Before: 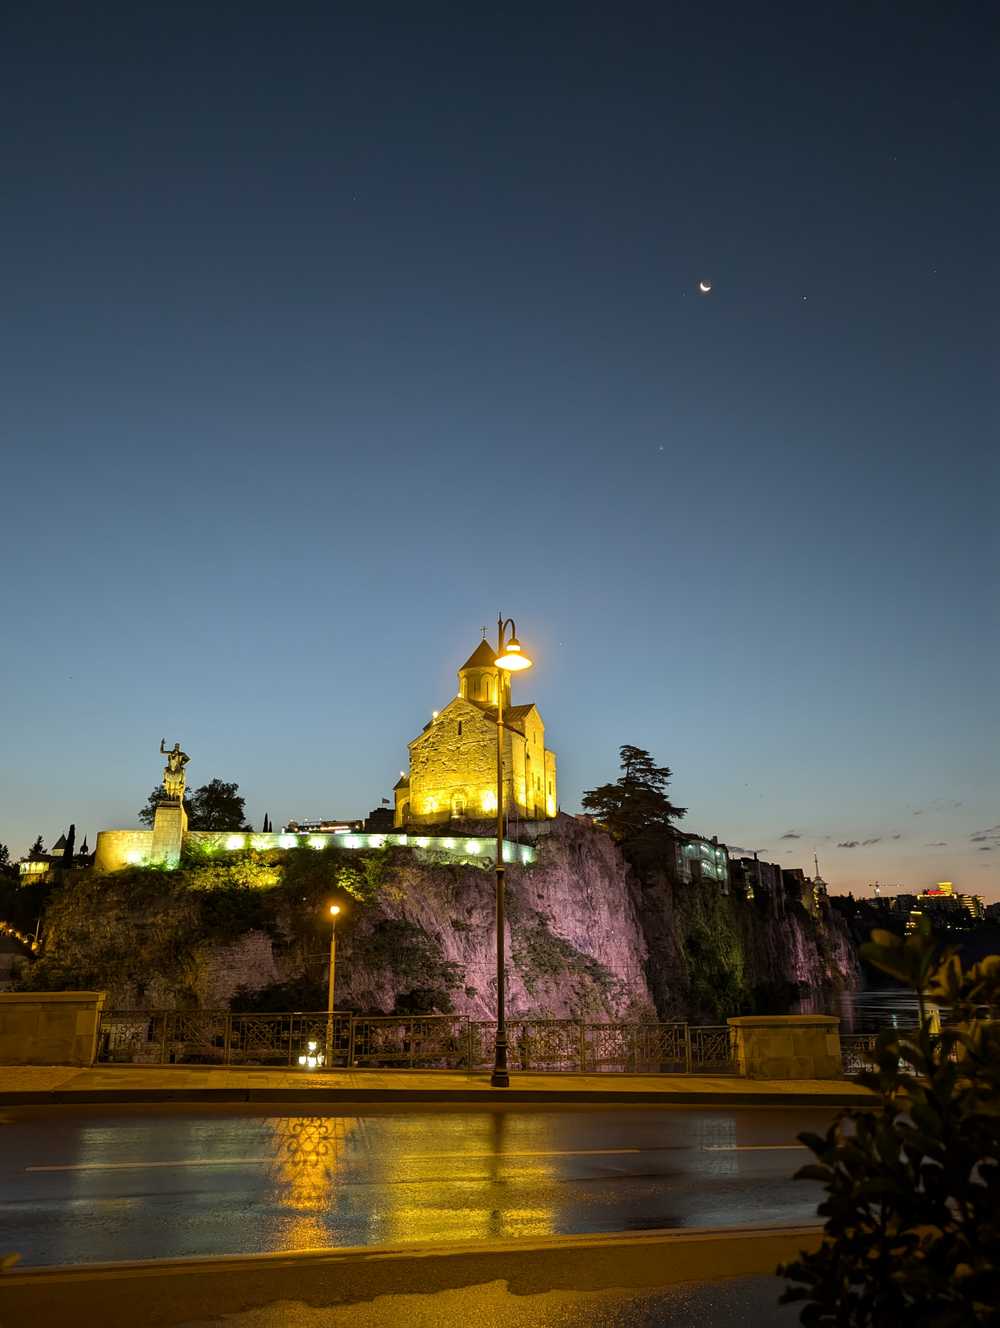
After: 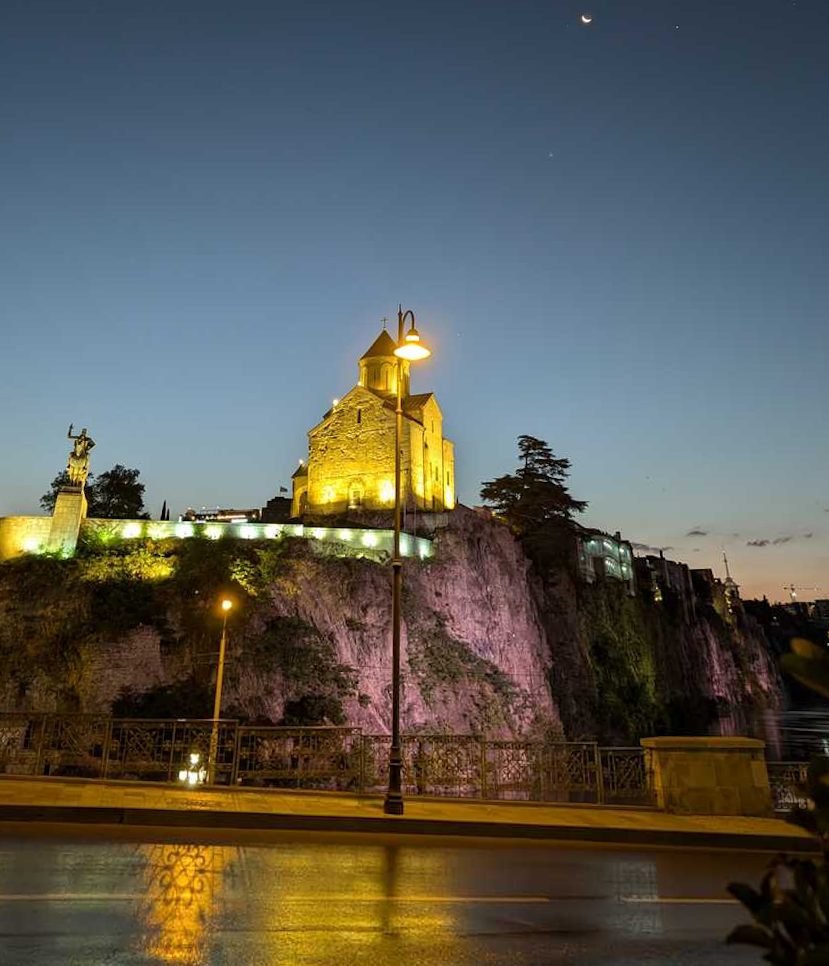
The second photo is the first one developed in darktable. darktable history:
crop: top 13.819%, bottom 11.169%
rotate and perspective: rotation 0.72°, lens shift (vertical) -0.352, lens shift (horizontal) -0.051, crop left 0.152, crop right 0.859, crop top 0.019, crop bottom 0.964
